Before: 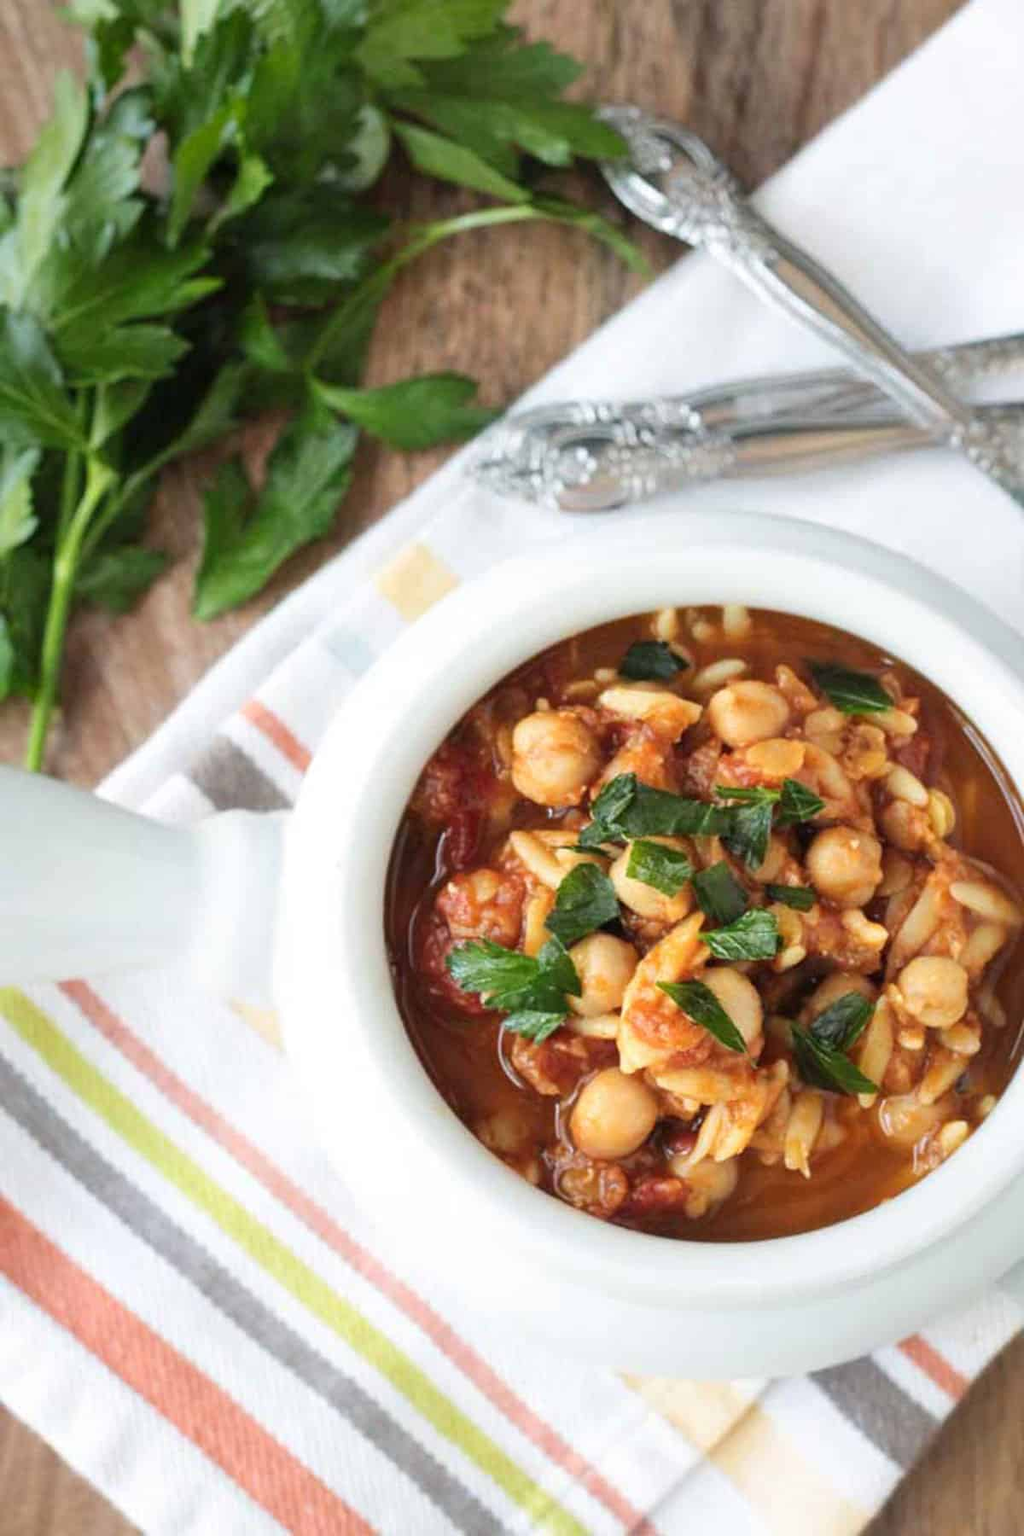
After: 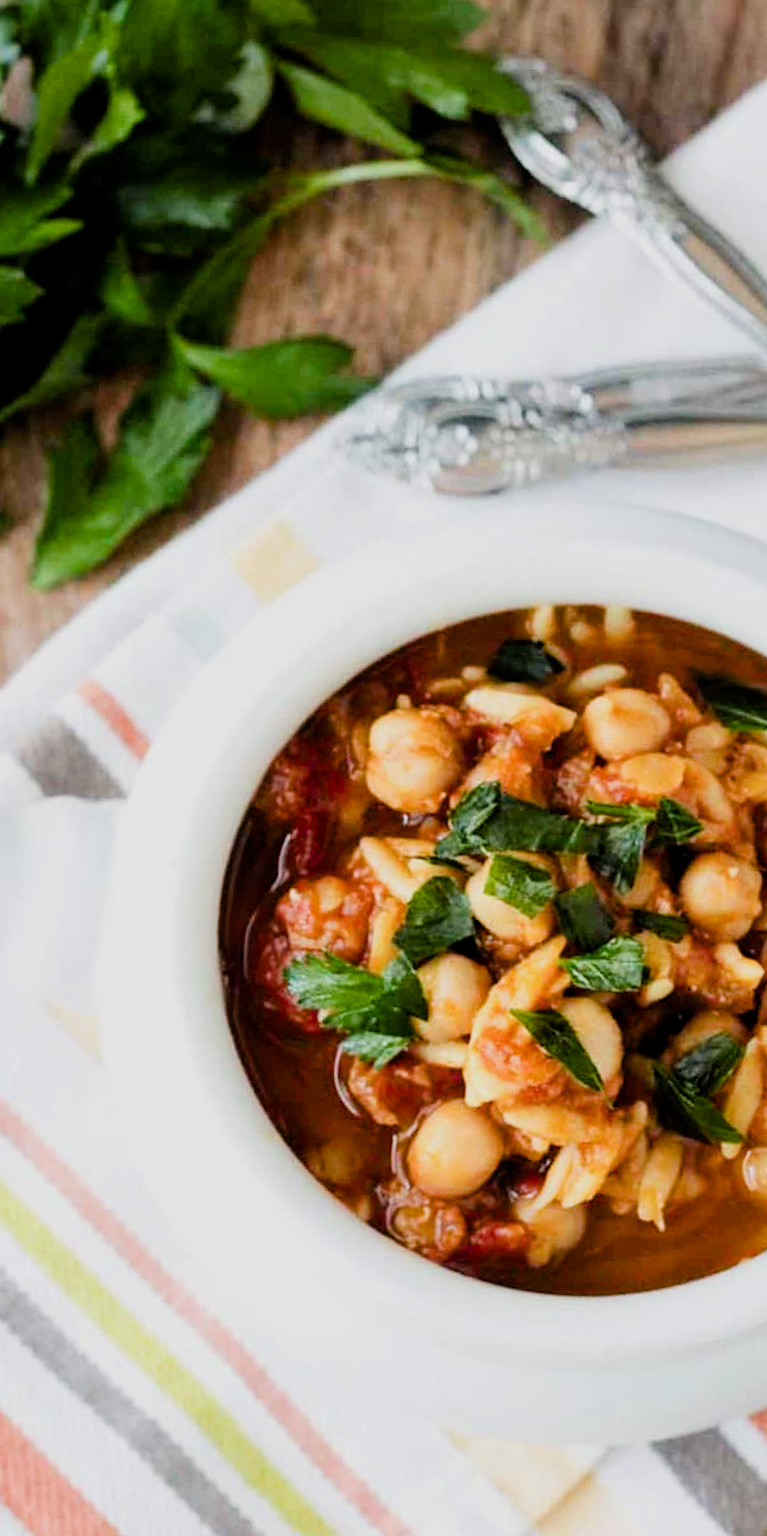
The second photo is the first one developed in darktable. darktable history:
filmic rgb: black relative exposure -5 EV, hardness 2.88, contrast 1.3, highlights saturation mix -30%
color balance rgb: perceptual saturation grading › global saturation 20%, perceptual saturation grading › highlights -25%, perceptual saturation grading › shadows 50%
crop and rotate: angle -3.27°, left 14.277%, top 0.028%, right 10.766%, bottom 0.028%
local contrast: mode bilateral grid, contrast 15, coarseness 36, detail 105%, midtone range 0.2
